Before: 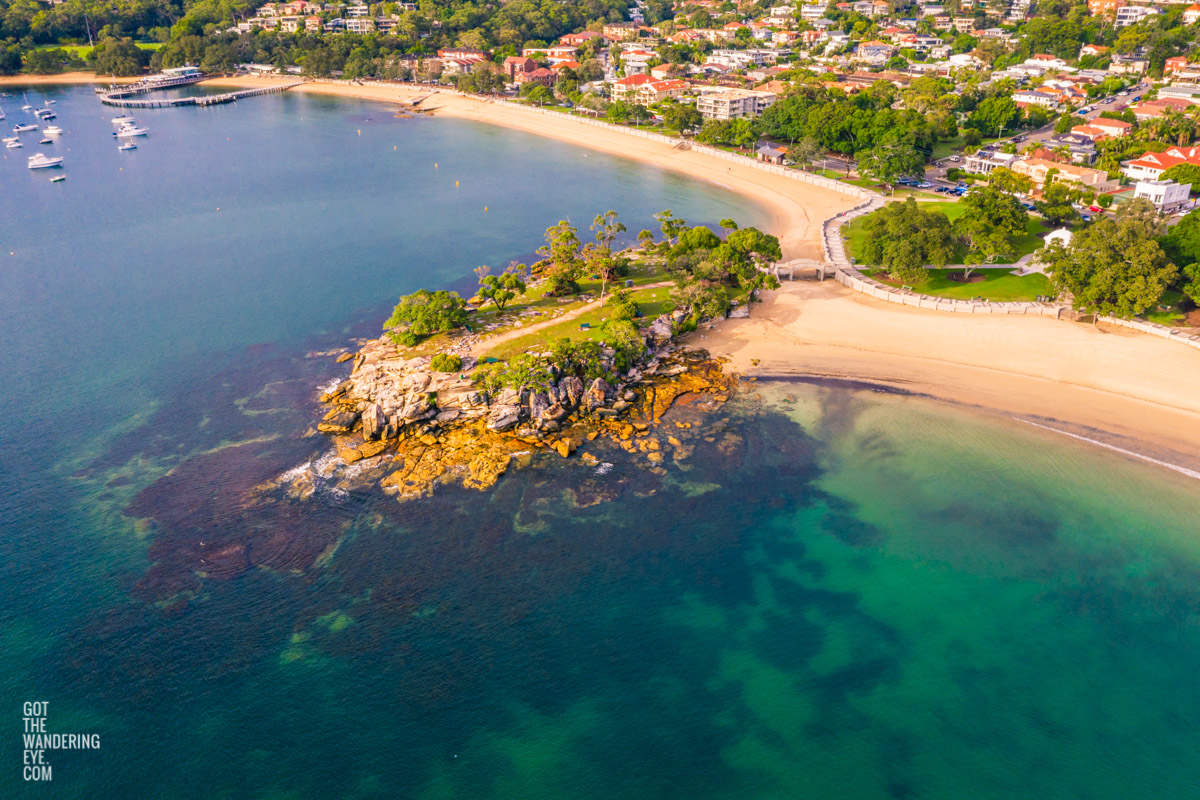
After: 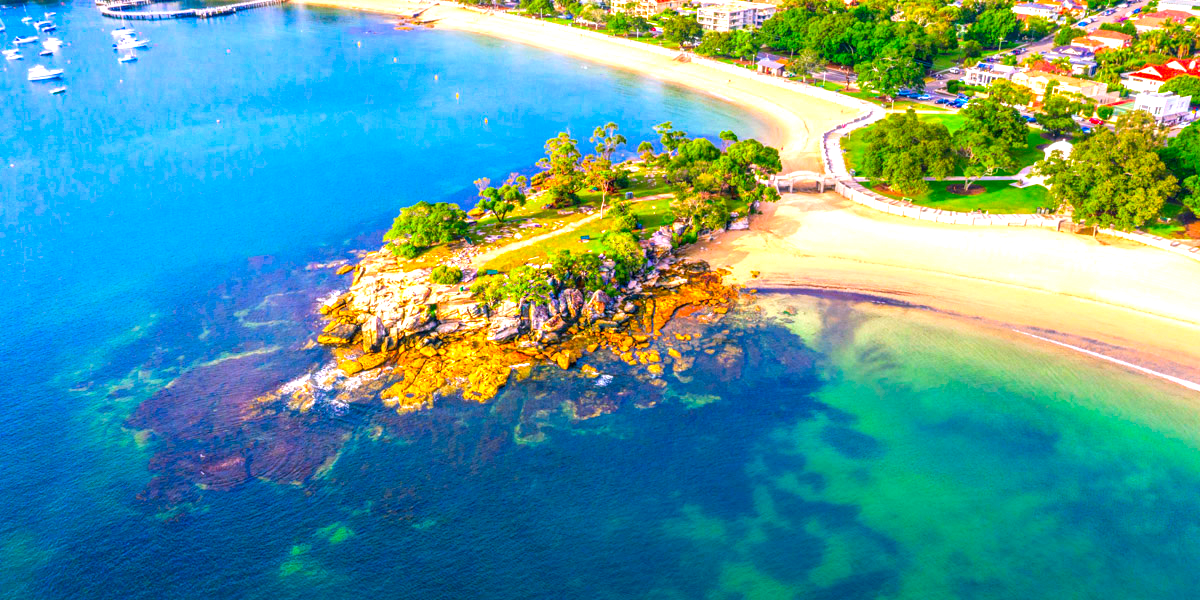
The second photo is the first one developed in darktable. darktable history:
color calibration: illuminant F (fluorescent), F source F9 (Cool White Deluxe 4150 K) – high CRI, x 0.374, y 0.373, temperature 4158.34 K
crop: top 11.038%, bottom 13.962%
local contrast: detail 130%
exposure: black level correction 0, exposure 0.7 EV, compensate exposure bias true, compensate highlight preservation false
color correction: saturation 1.8
